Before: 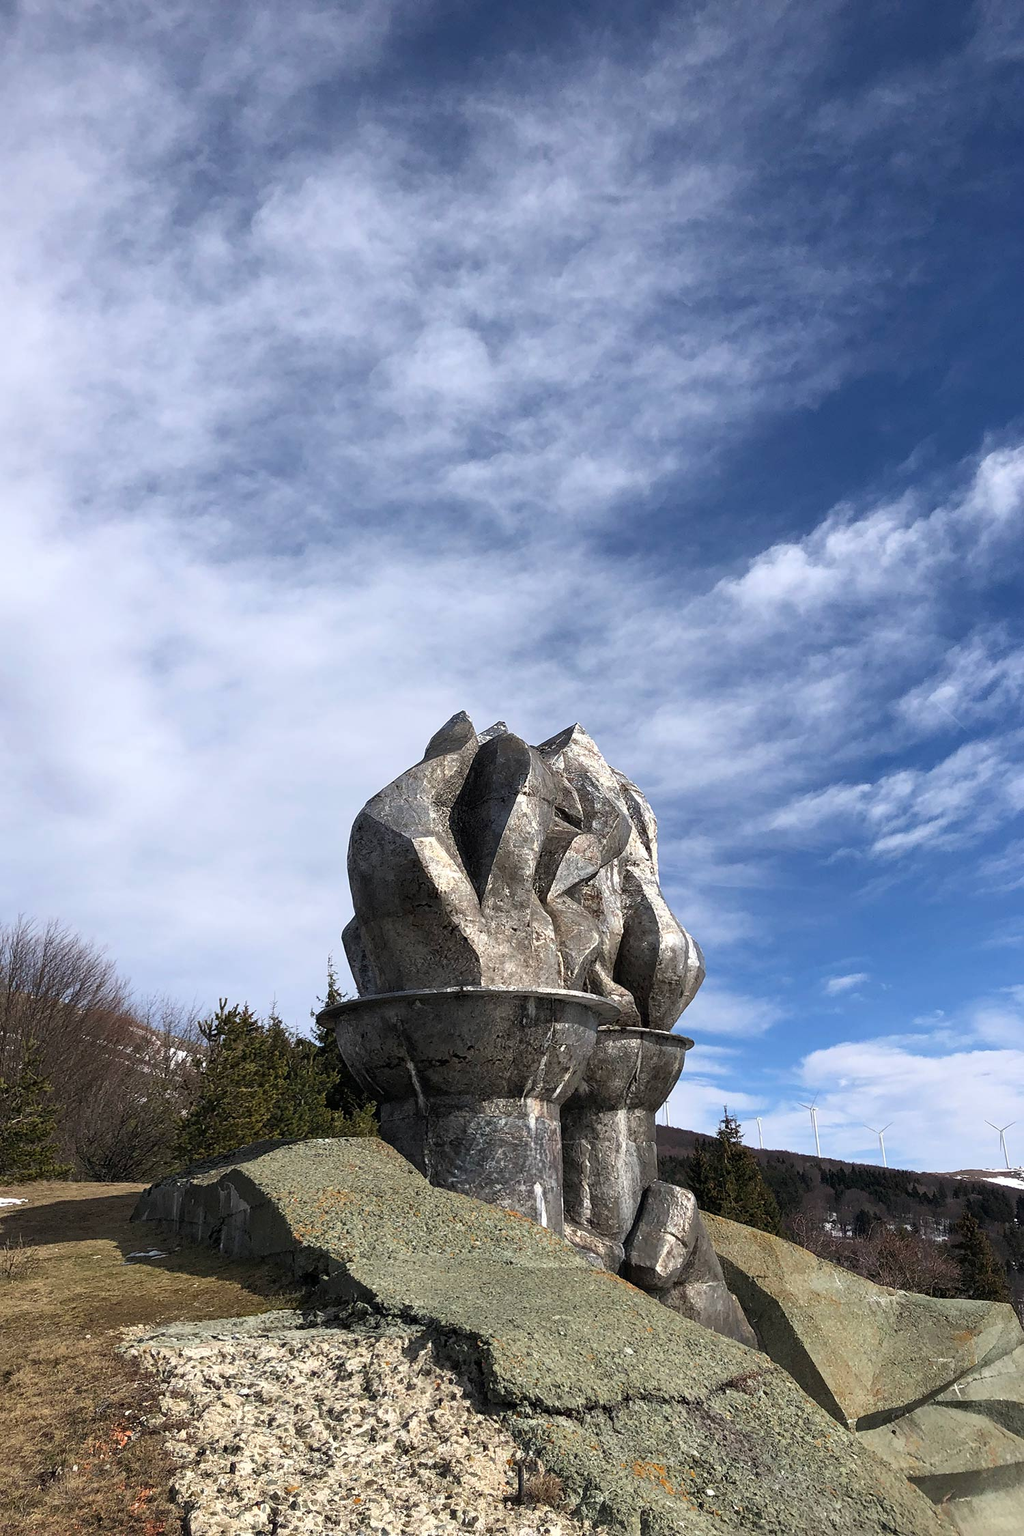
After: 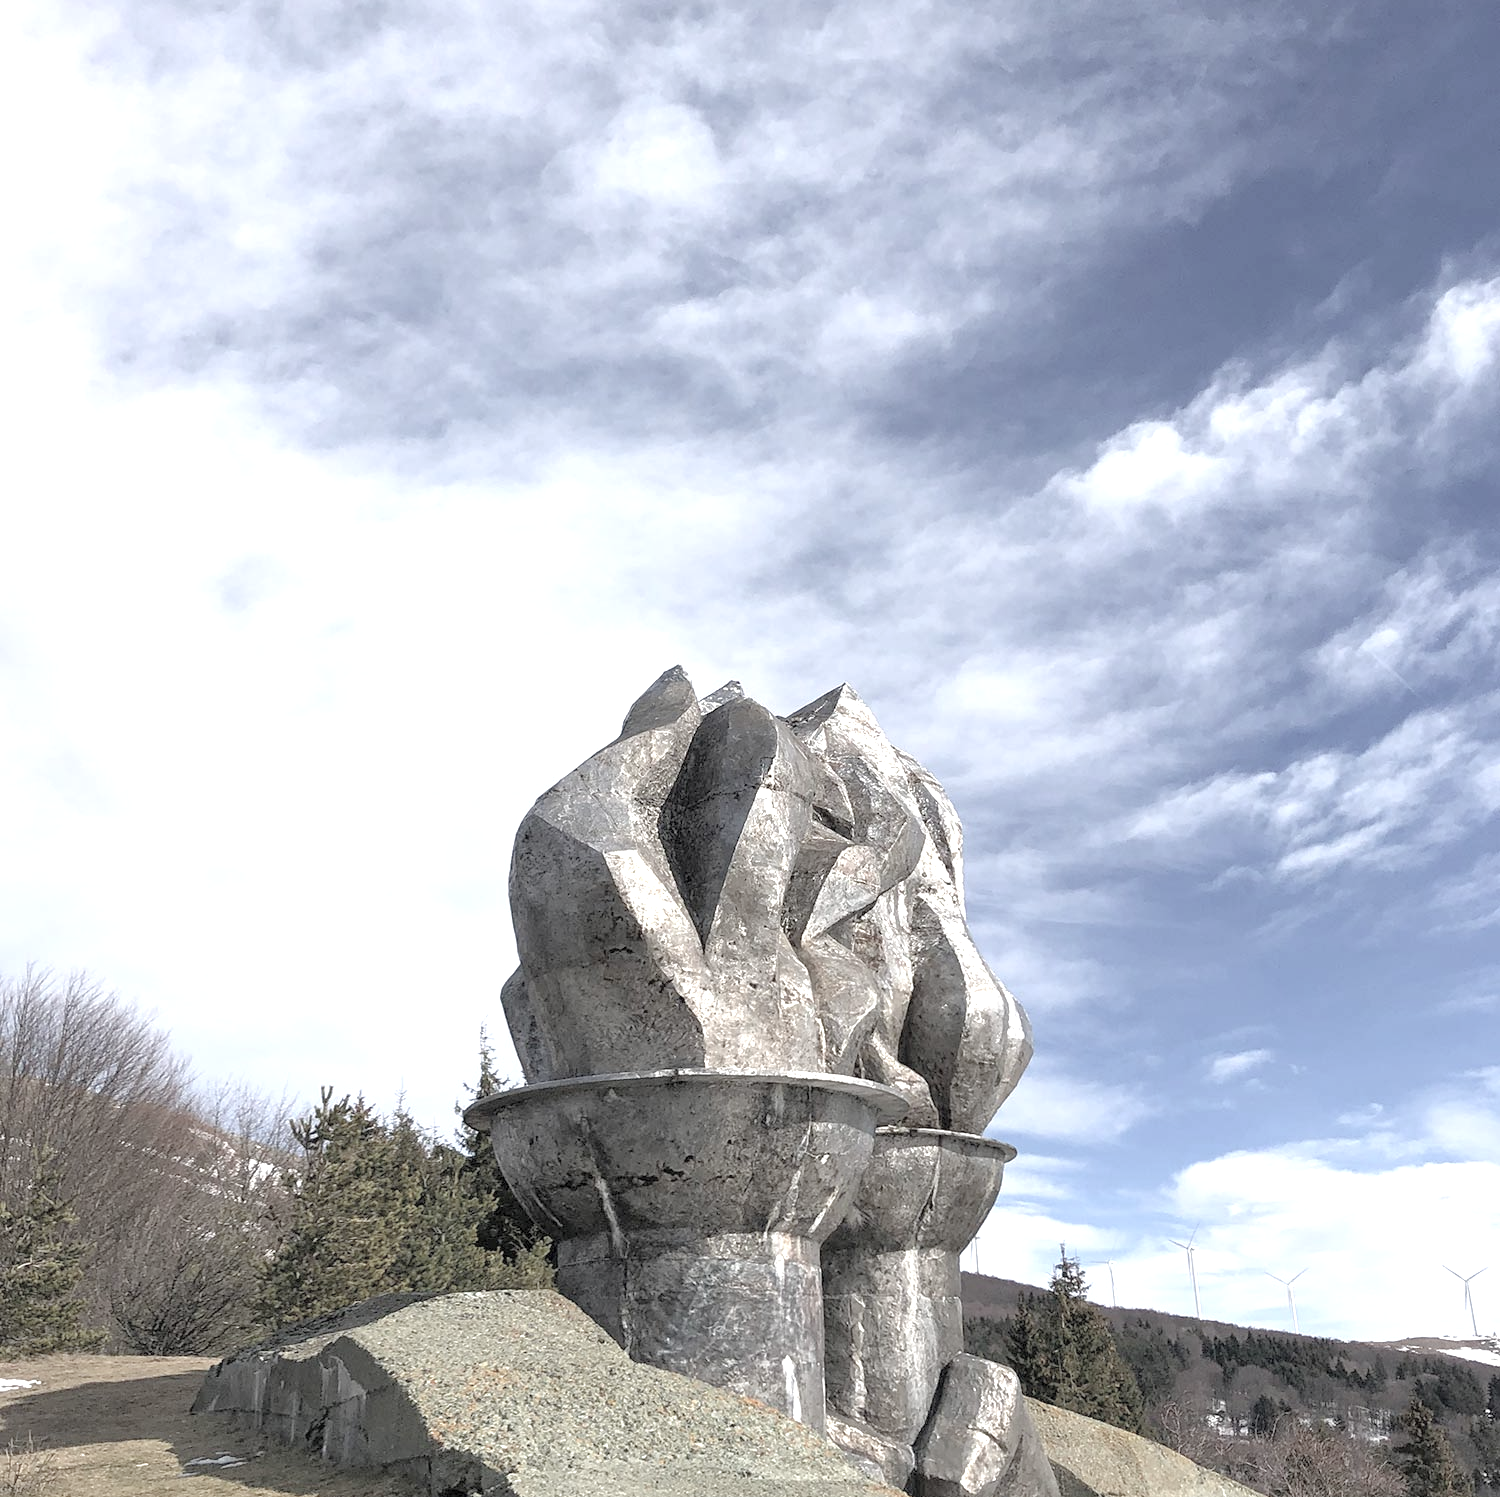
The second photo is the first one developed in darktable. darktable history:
exposure: exposure 1 EV, compensate highlight preservation false
tone equalizer: -8 EV 0.25 EV, -7 EV 0.417 EV, -6 EV 0.417 EV, -5 EV 0.25 EV, -3 EV -0.25 EV, -2 EV -0.417 EV, -1 EV -0.417 EV, +0 EV -0.25 EV, edges refinement/feathering 500, mask exposure compensation -1.57 EV, preserve details guided filter
contrast brightness saturation: brightness 0.18, saturation -0.5
crop: top 16.727%, bottom 16.727%
